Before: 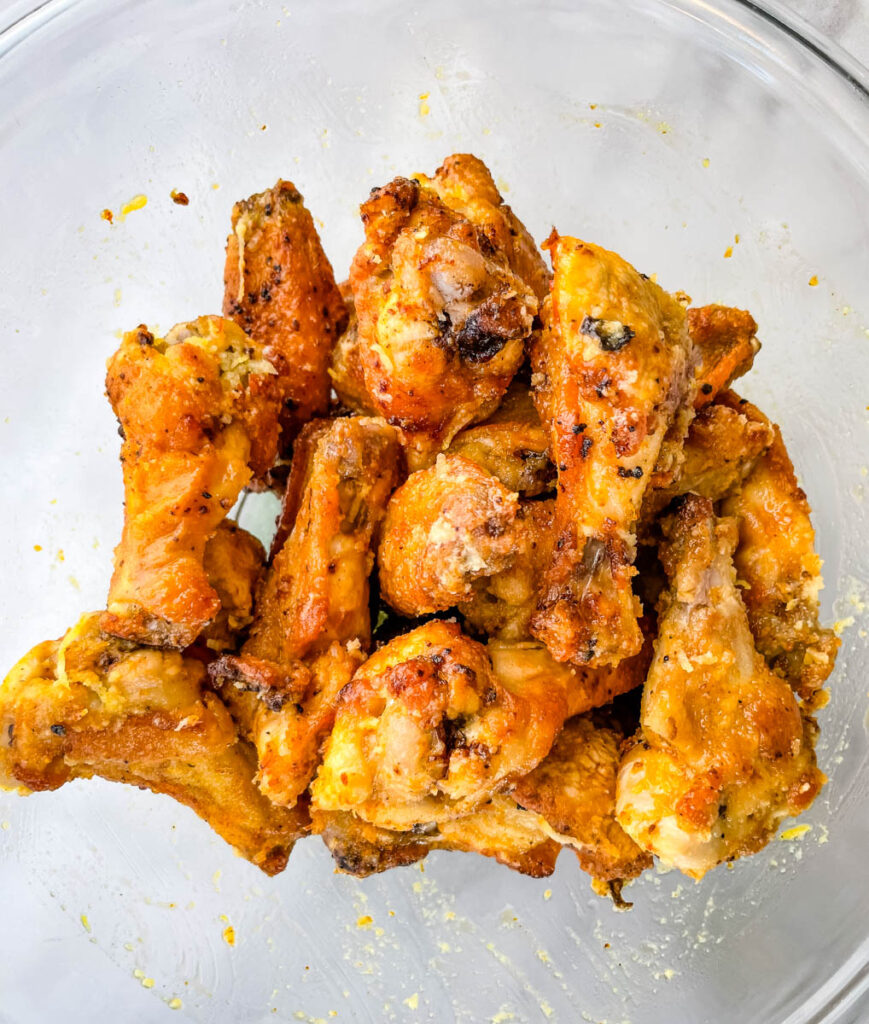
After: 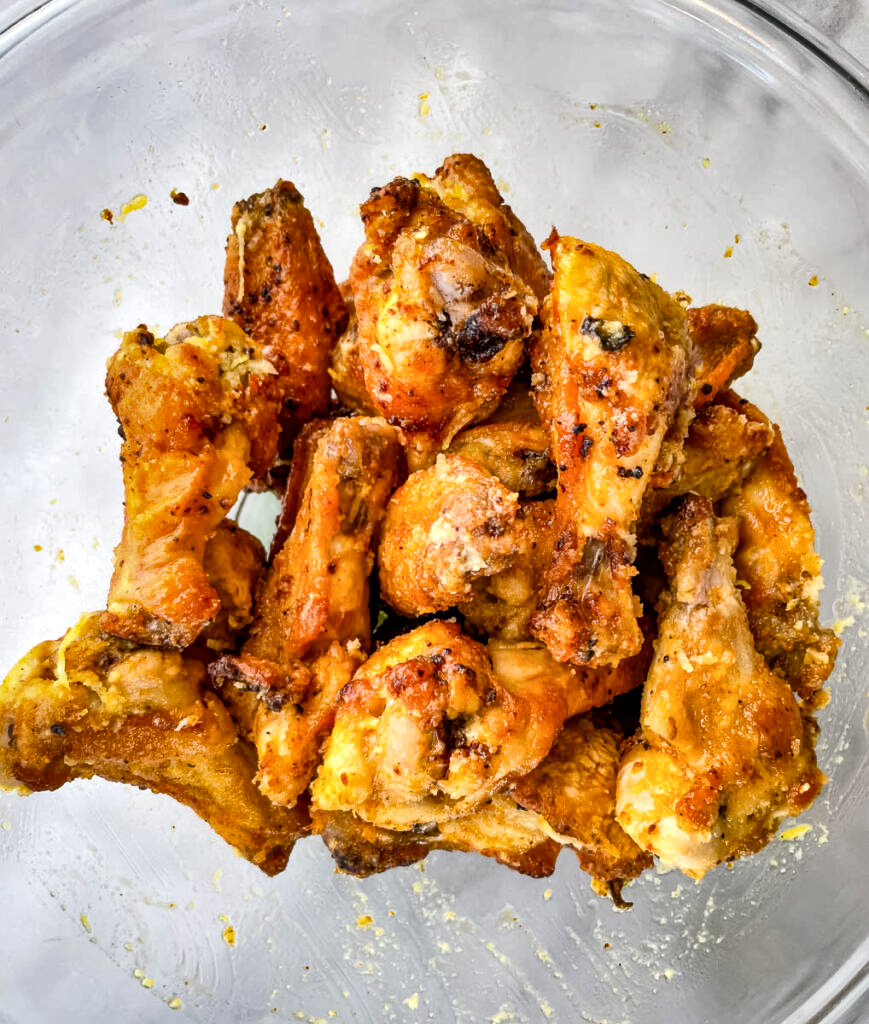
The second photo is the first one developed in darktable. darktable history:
tone curve: curves: ch0 [(0, 0) (0.266, 0.247) (0.741, 0.751) (1, 1)], color space Lab, independent channels, preserve colors none
local contrast: mode bilateral grid, contrast 20, coarseness 51, detail 139%, midtone range 0.2
shadows and highlights: highlights color adjustment 0.324%, soften with gaussian
